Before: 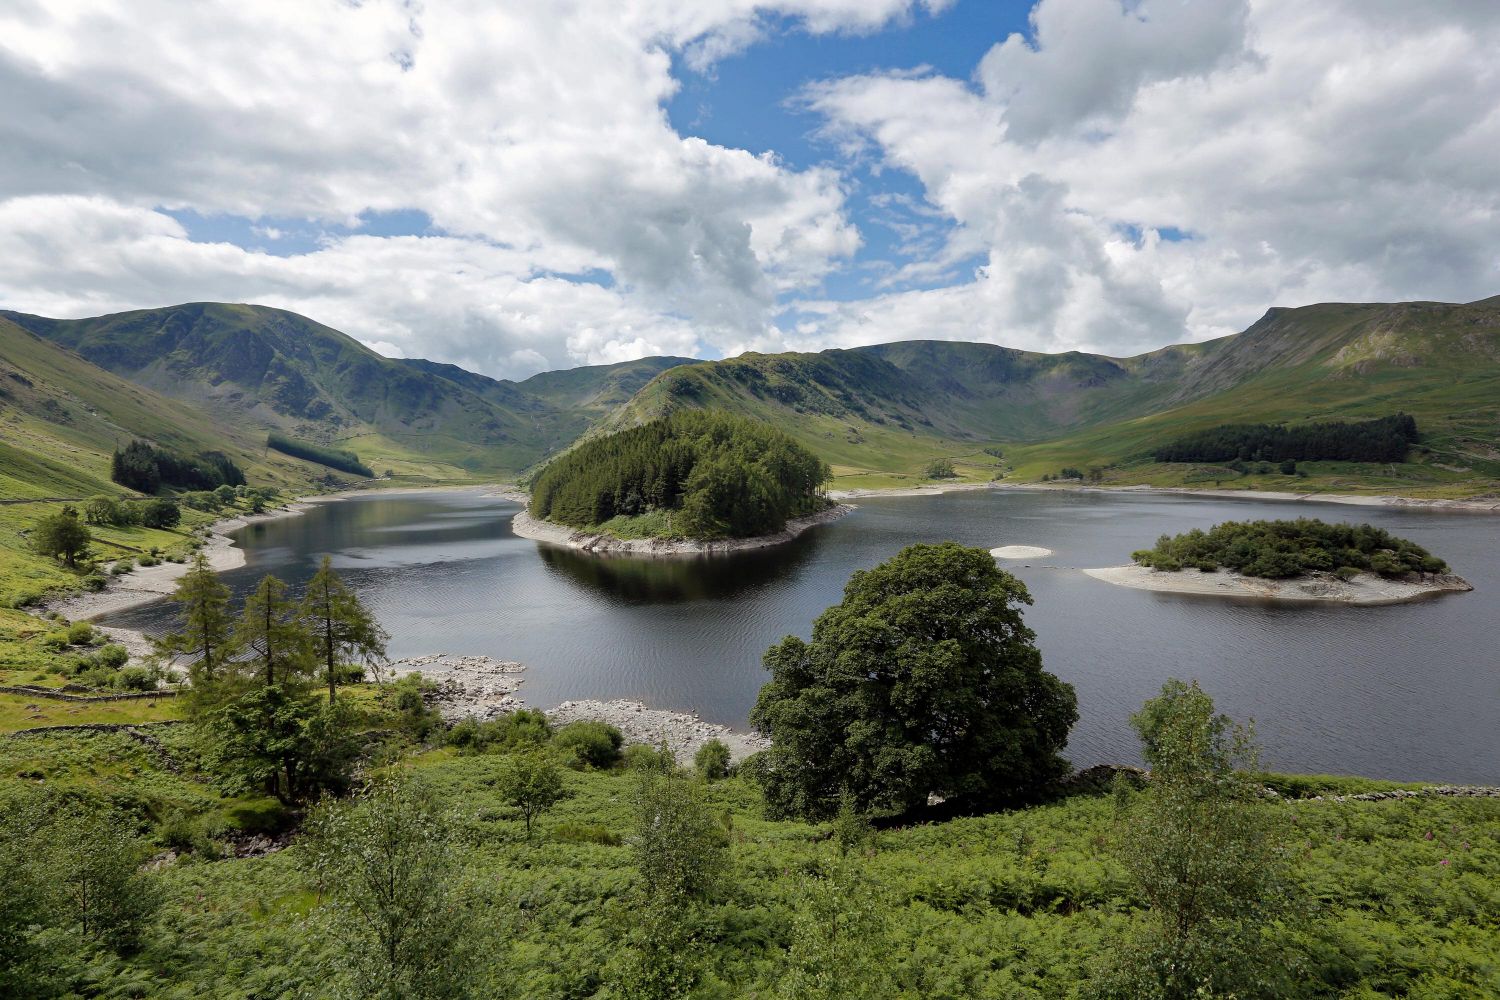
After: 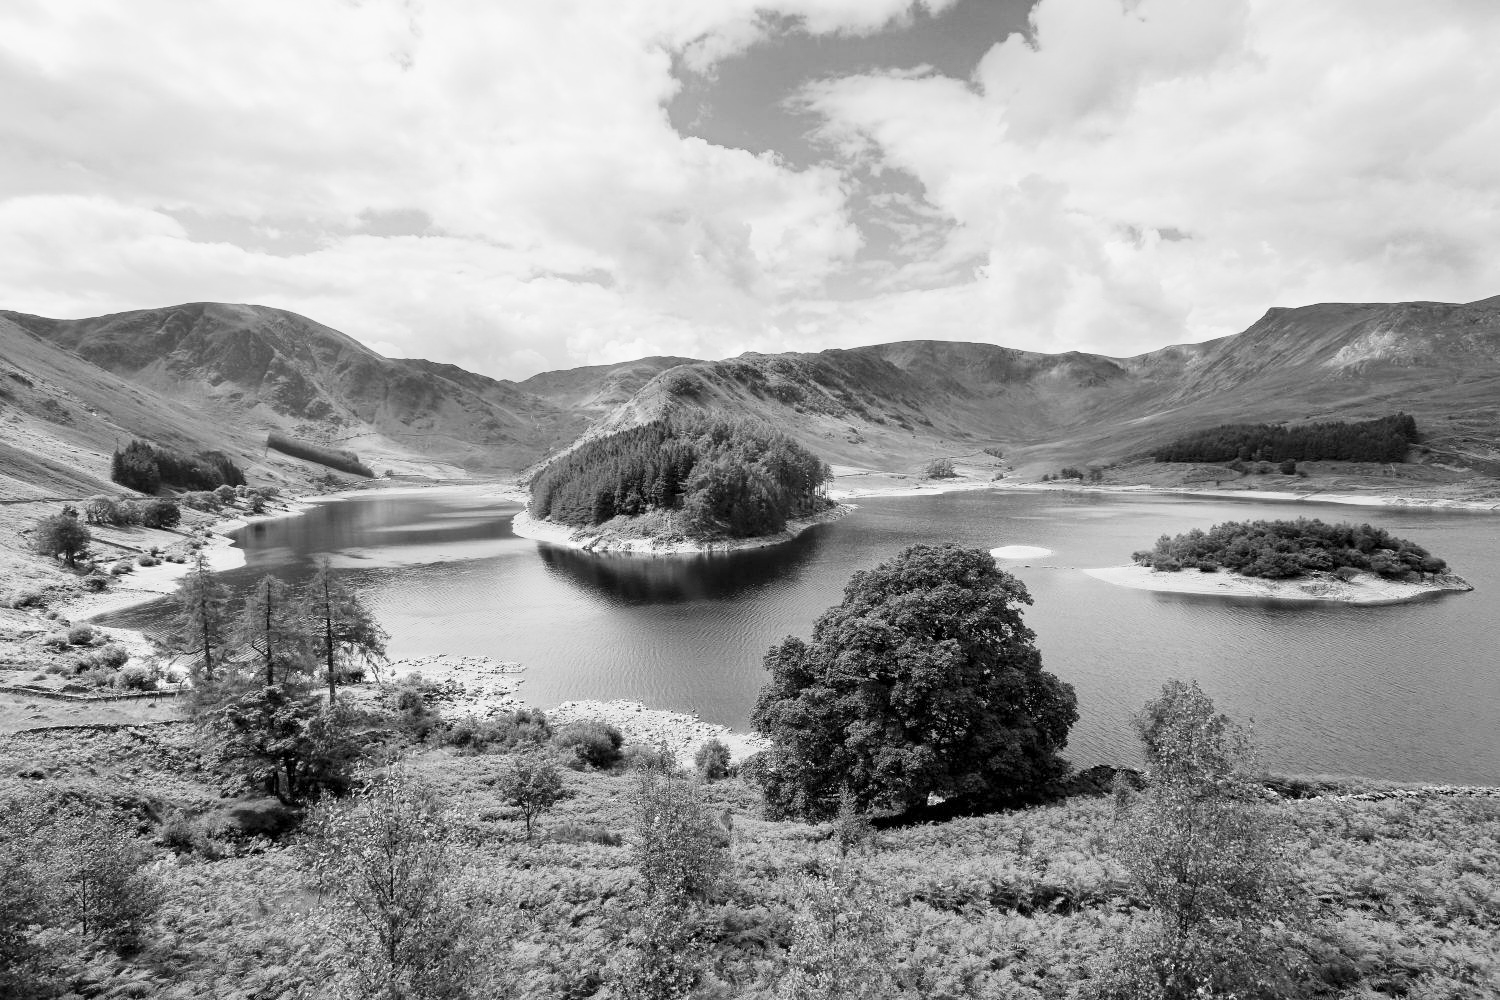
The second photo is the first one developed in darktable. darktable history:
tone equalizer: on, module defaults
local contrast: mode bilateral grid, contrast 28, coarseness 16, detail 115%, midtone range 0.2
monochrome: a 26.22, b 42.67, size 0.8
base curve: curves: ch0 [(0, 0) (0.579, 0.807) (1, 1)], preserve colors none
exposure: black level correction 0, exposure 0.7 EV, compensate exposure bias true, compensate highlight preservation false
